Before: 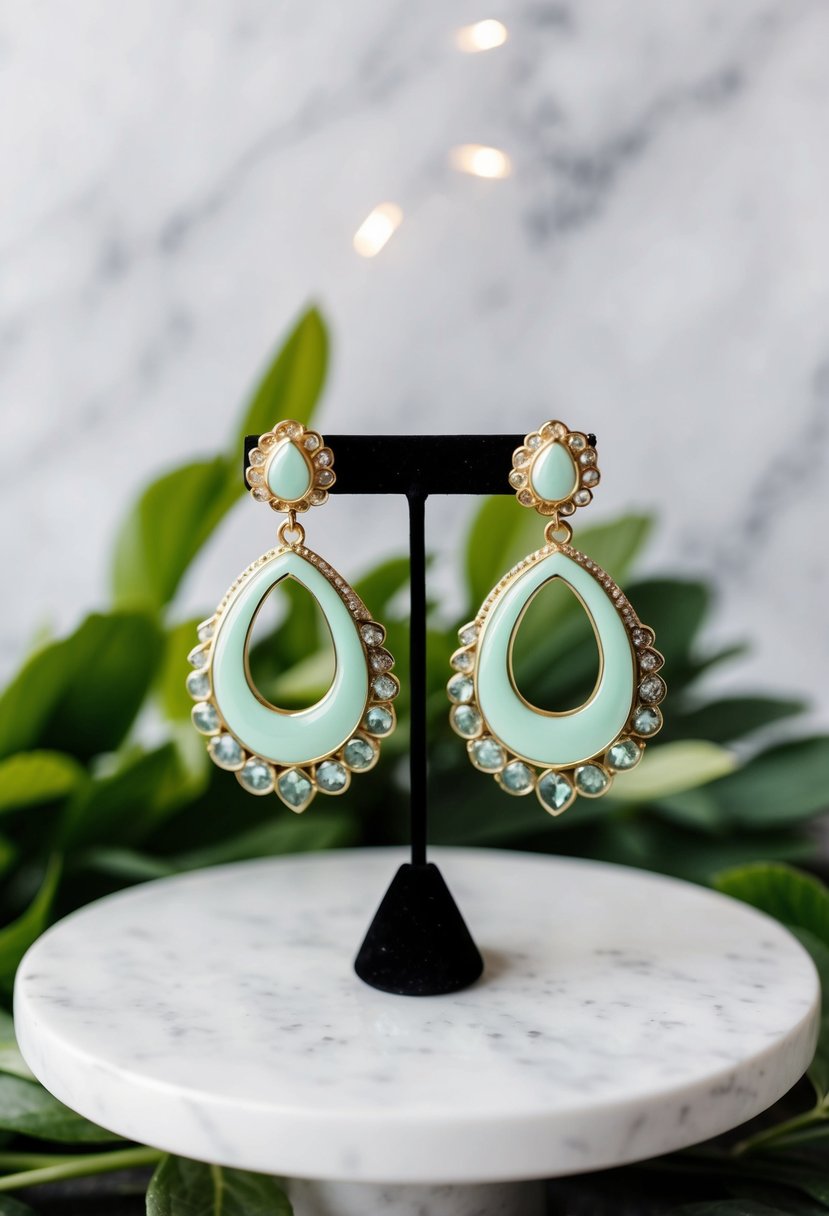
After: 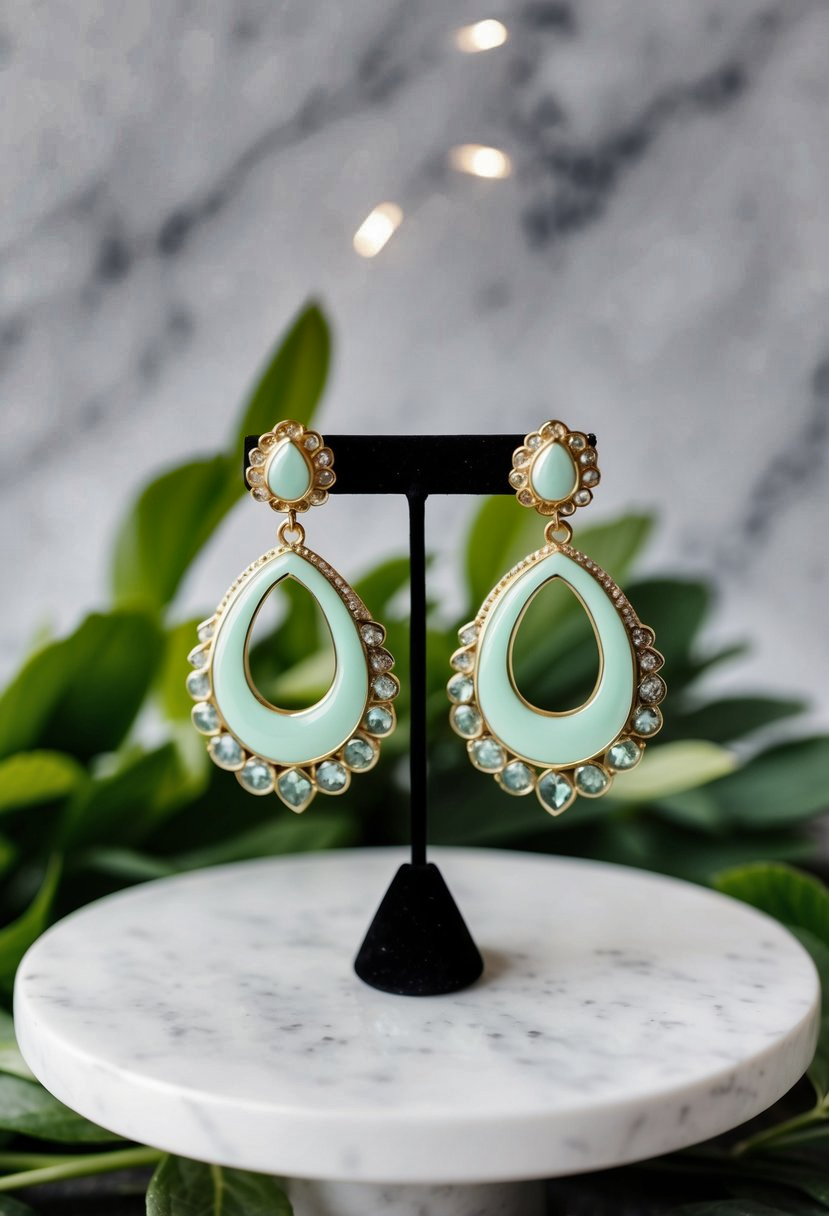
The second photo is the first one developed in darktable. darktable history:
shadows and highlights: shadows 24.5, highlights -78.15, soften with gaussian
exposure: compensate exposure bias true, compensate highlight preservation false
